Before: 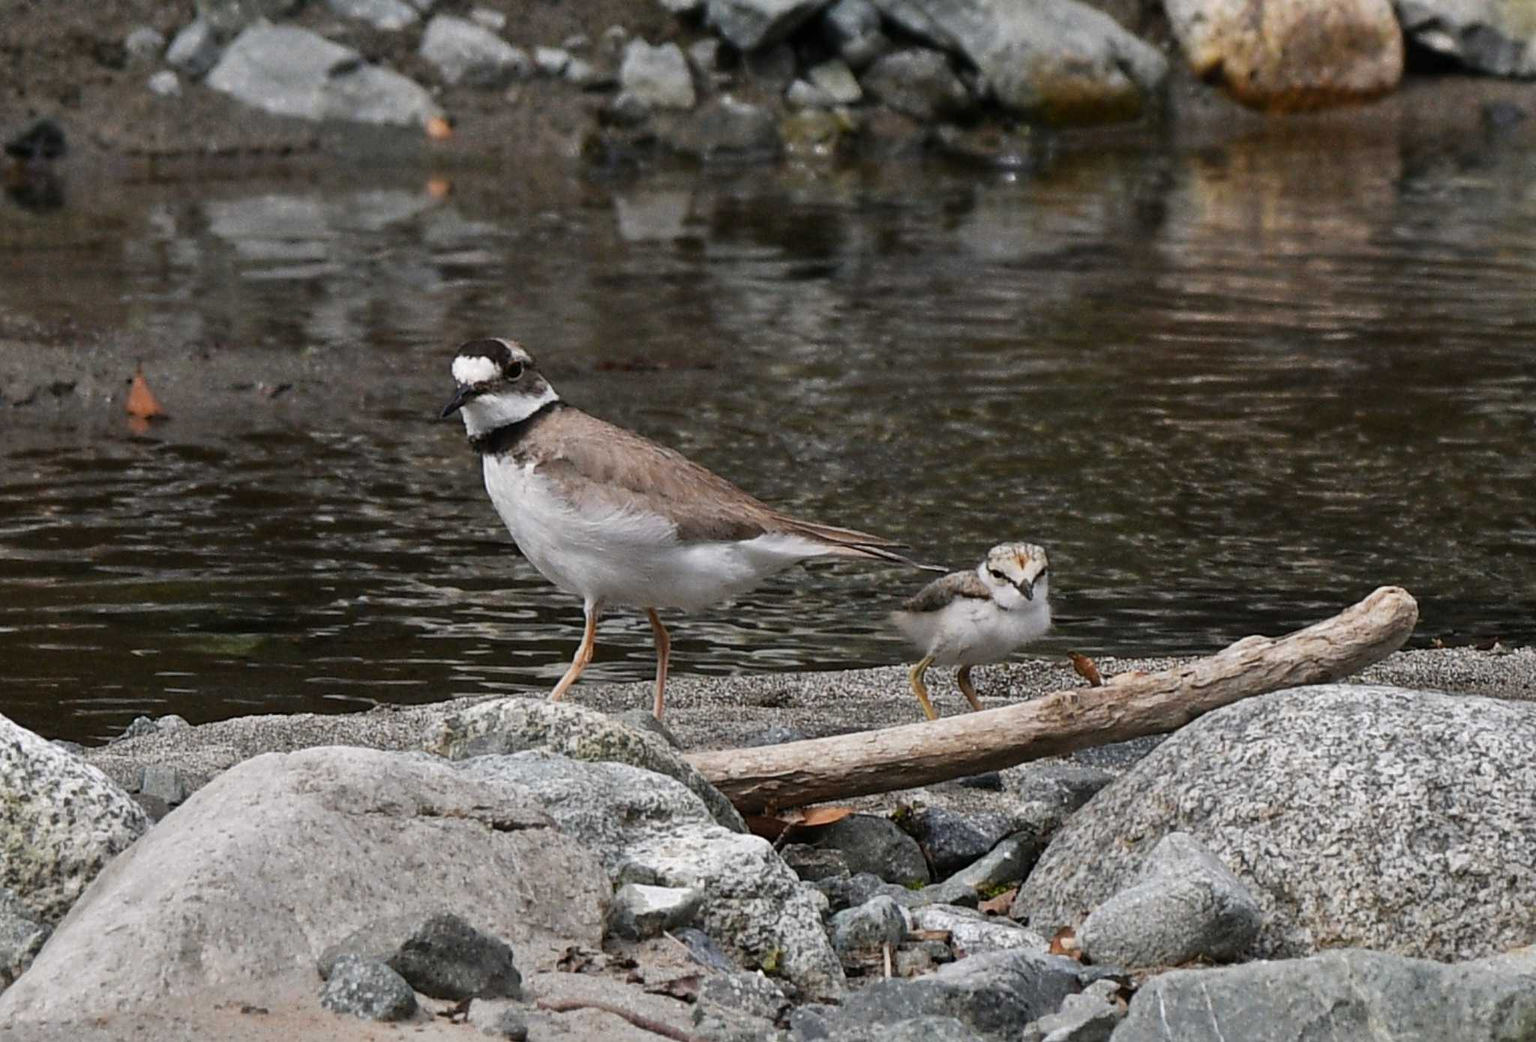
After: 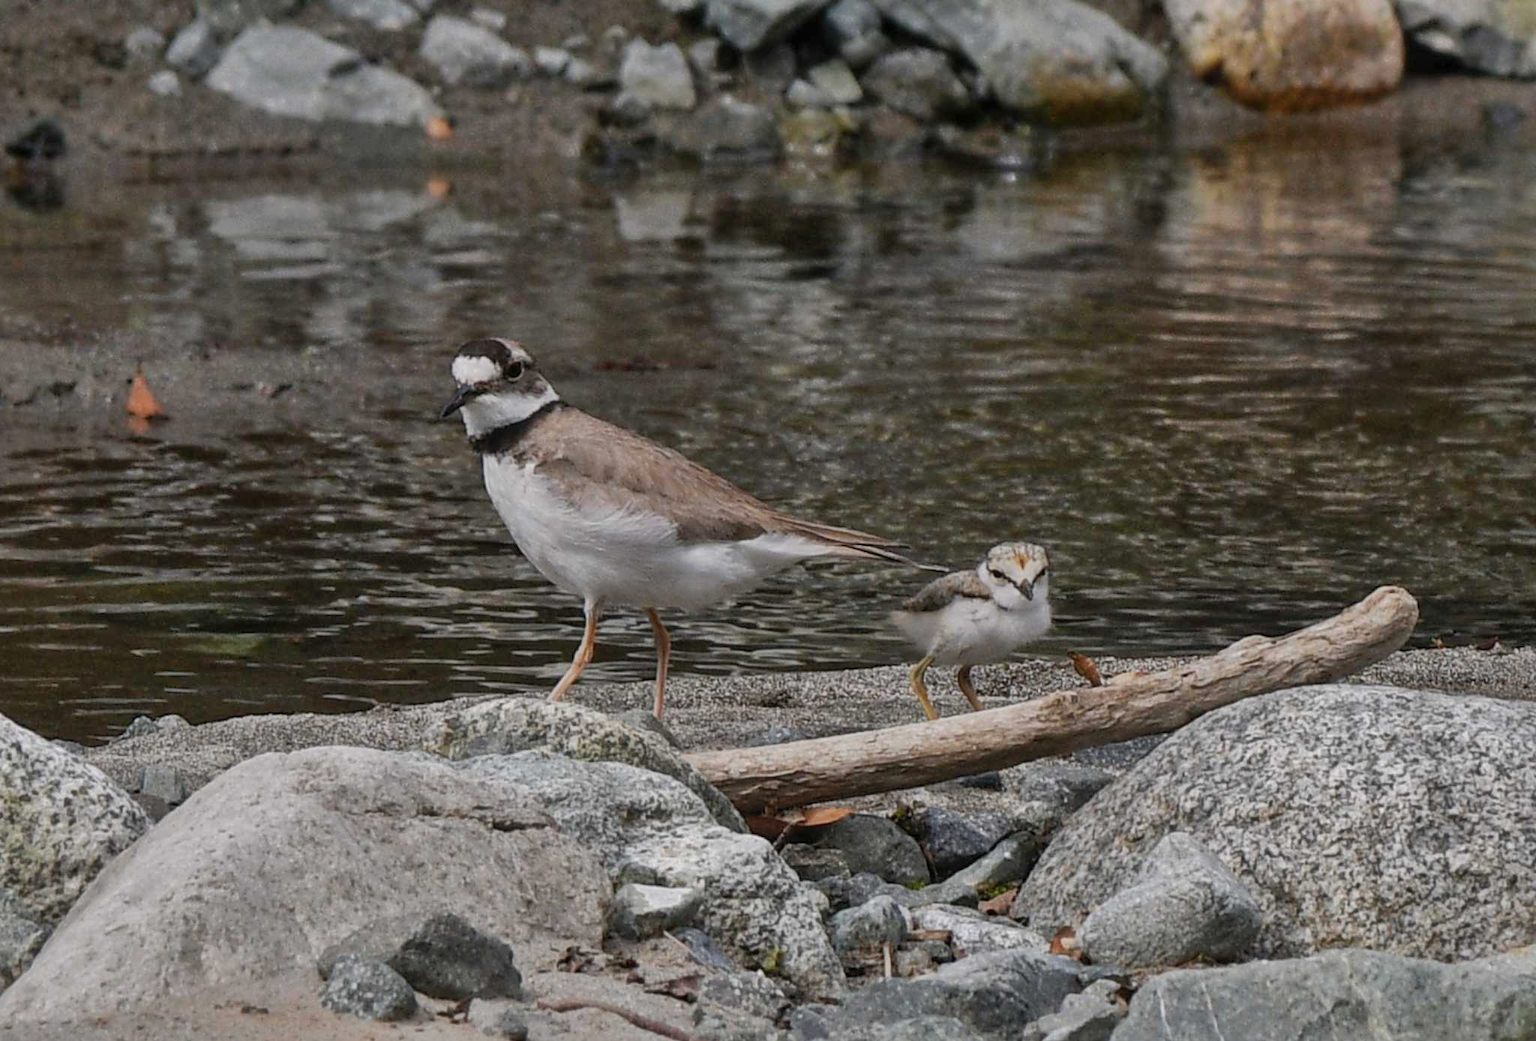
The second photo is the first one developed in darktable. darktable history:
exposure: exposure -0.181 EV, compensate highlight preservation false
tone equalizer: smoothing diameter 24.9%, edges refinement/feathering 7.93, preserve details guided filter
shadows and highlights: on, module defaults
local contrast: detail 110%
